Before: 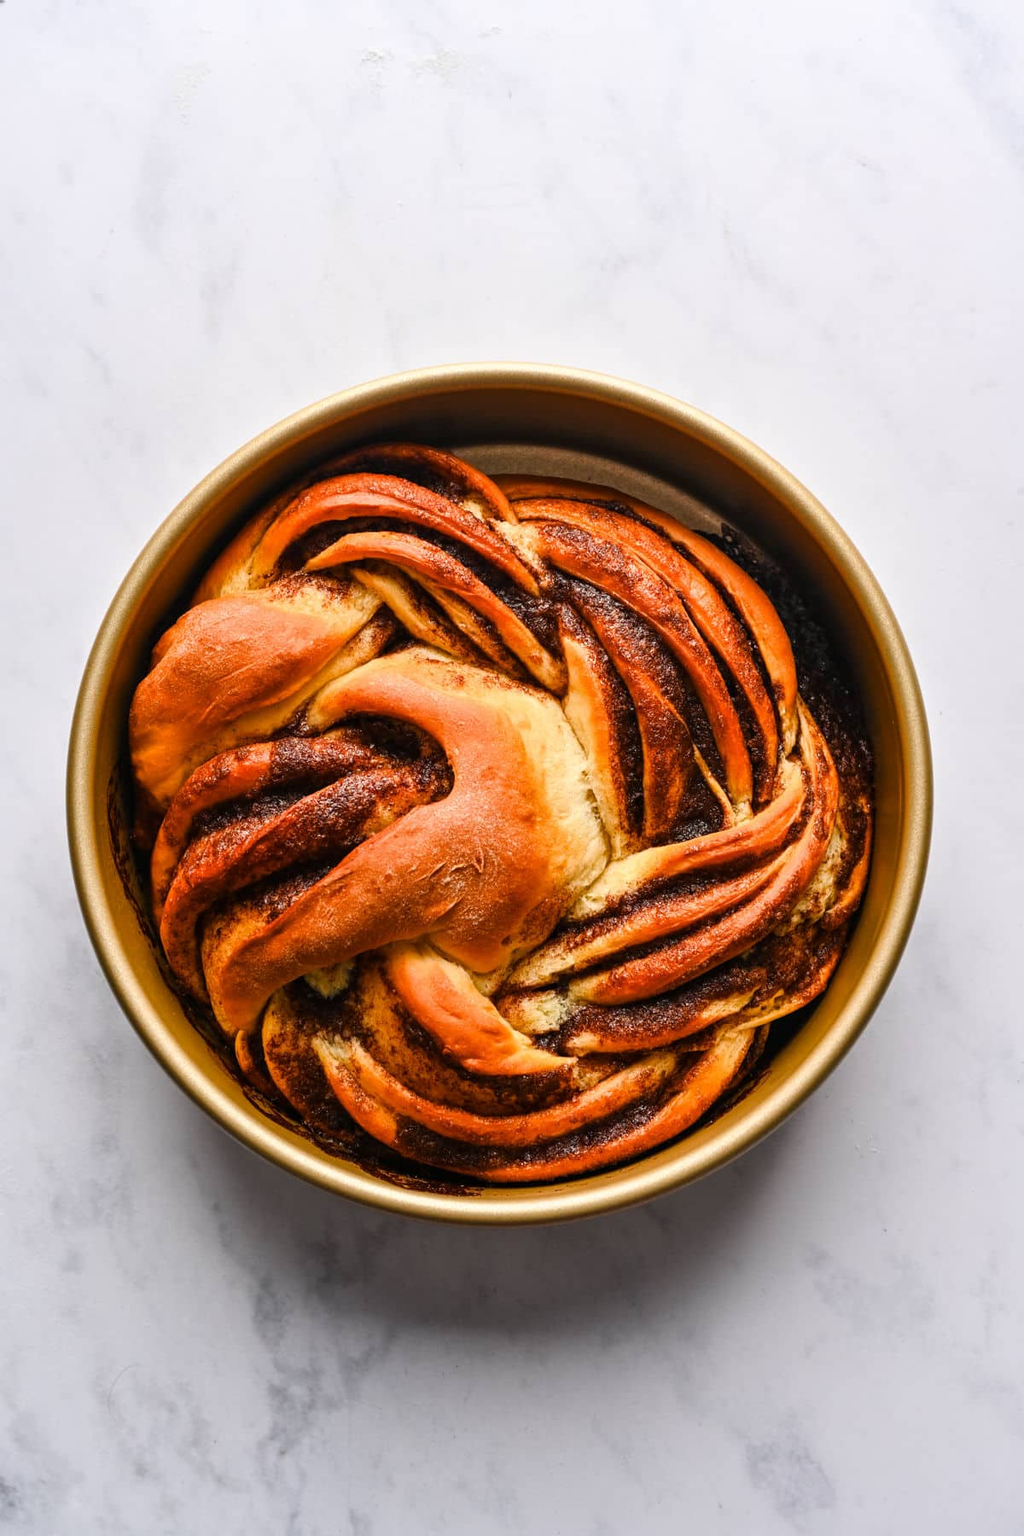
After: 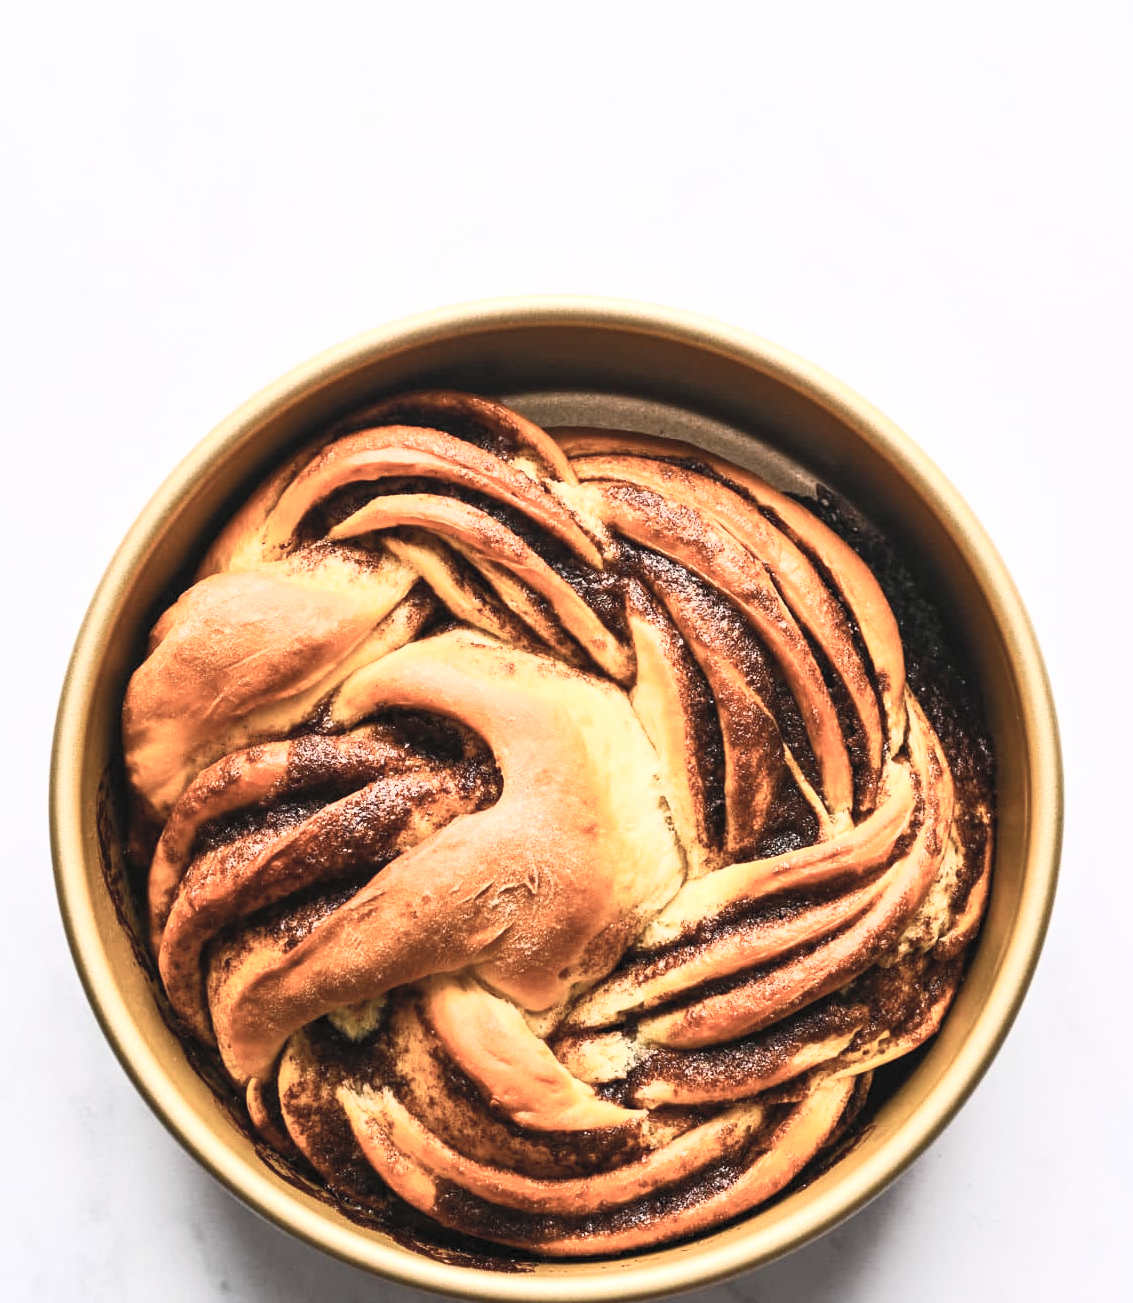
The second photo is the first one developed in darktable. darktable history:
crop: left 2.476%, top 7.2%, right 3.09%, bottom 20.36%
contrast brightness saturation: contrast 0.443, brightness 0.555, saturation -0.202
